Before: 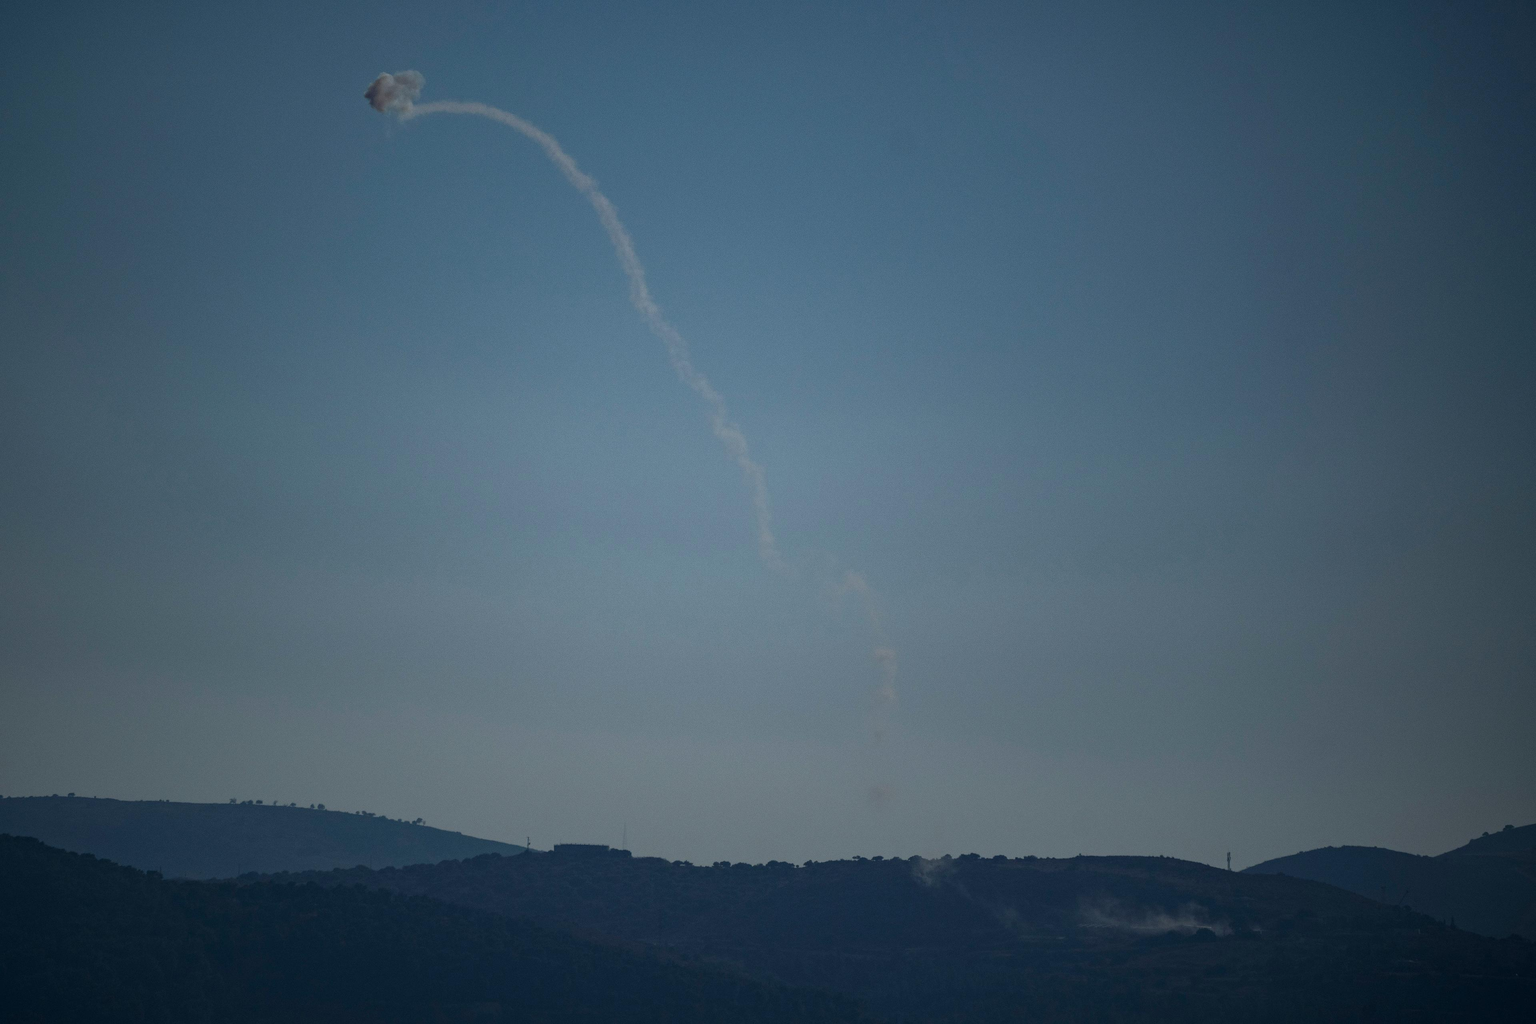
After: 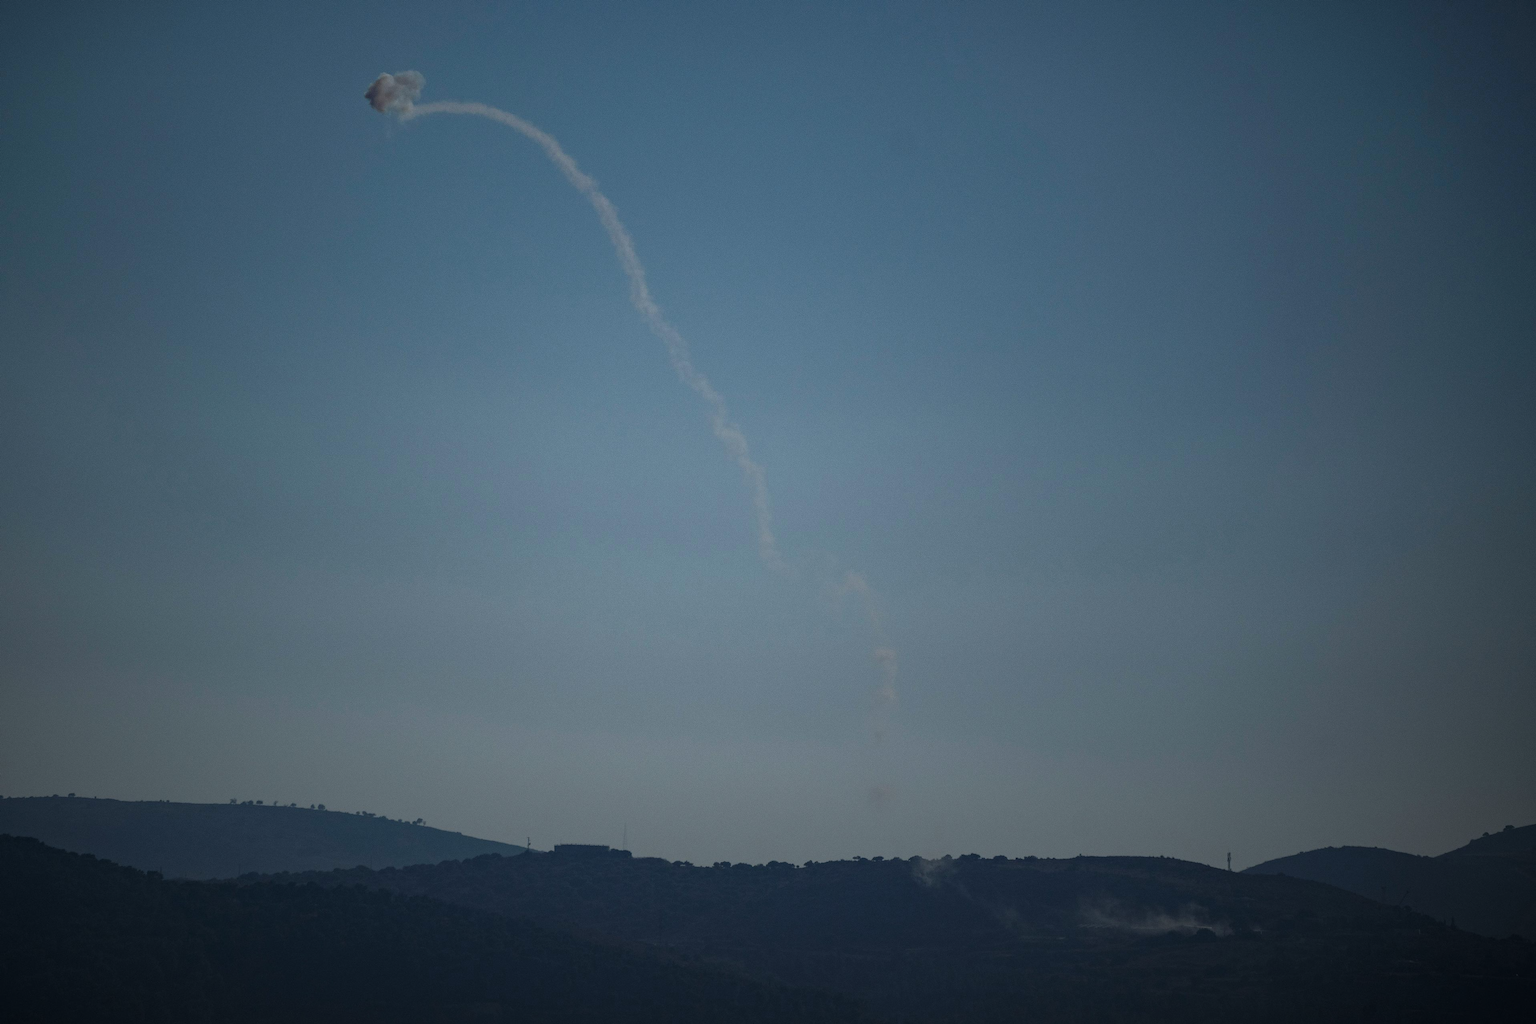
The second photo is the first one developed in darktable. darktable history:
vignetting: fall-off start 98.72%, fall-off radius 100.91%, center (-0.057, -0.355), width/height ratio 1.428, unbound false
